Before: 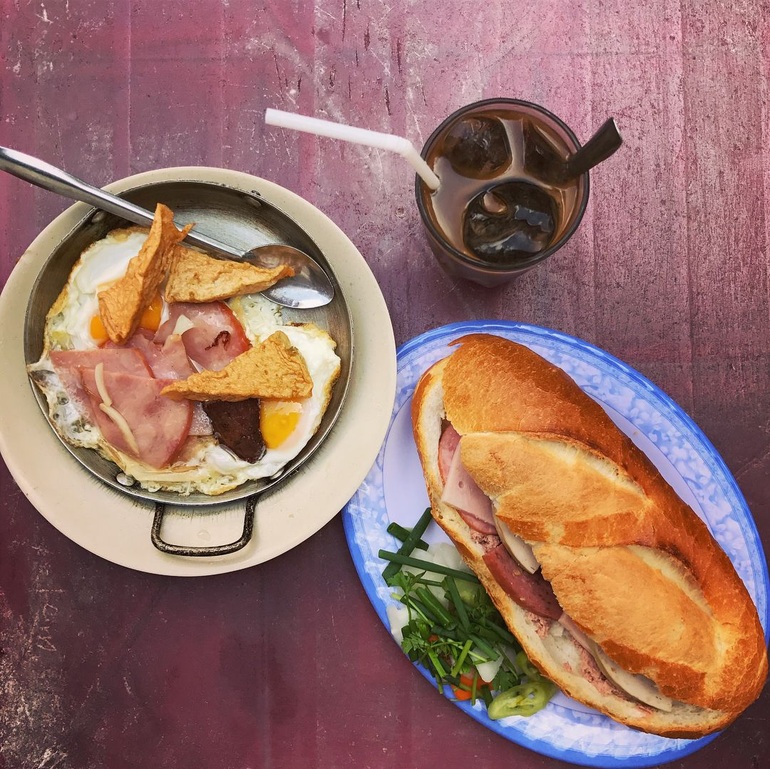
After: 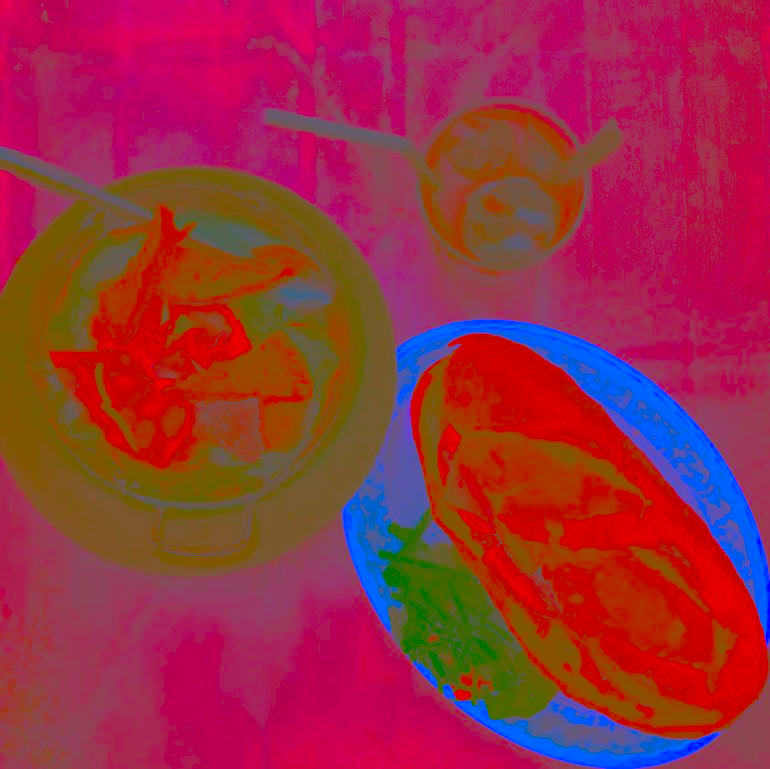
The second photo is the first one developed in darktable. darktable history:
color balance rgb: global offset › luminance -0.37%, perceptual saturation grading › highlights -17.77%, perceptual saturation grading › mid-tones 33.1%, perceptual saturation grading › shadows 50.52%, perceptual brilliance grading › highlights 20%, perceptual brilliance grading › mid-tones 20%, perceptual brilliance grading › shadows -20%, global vibrance 50%
contrast brightness saturation: contrast -0.99, brightness -0.17, saturation 0.75
